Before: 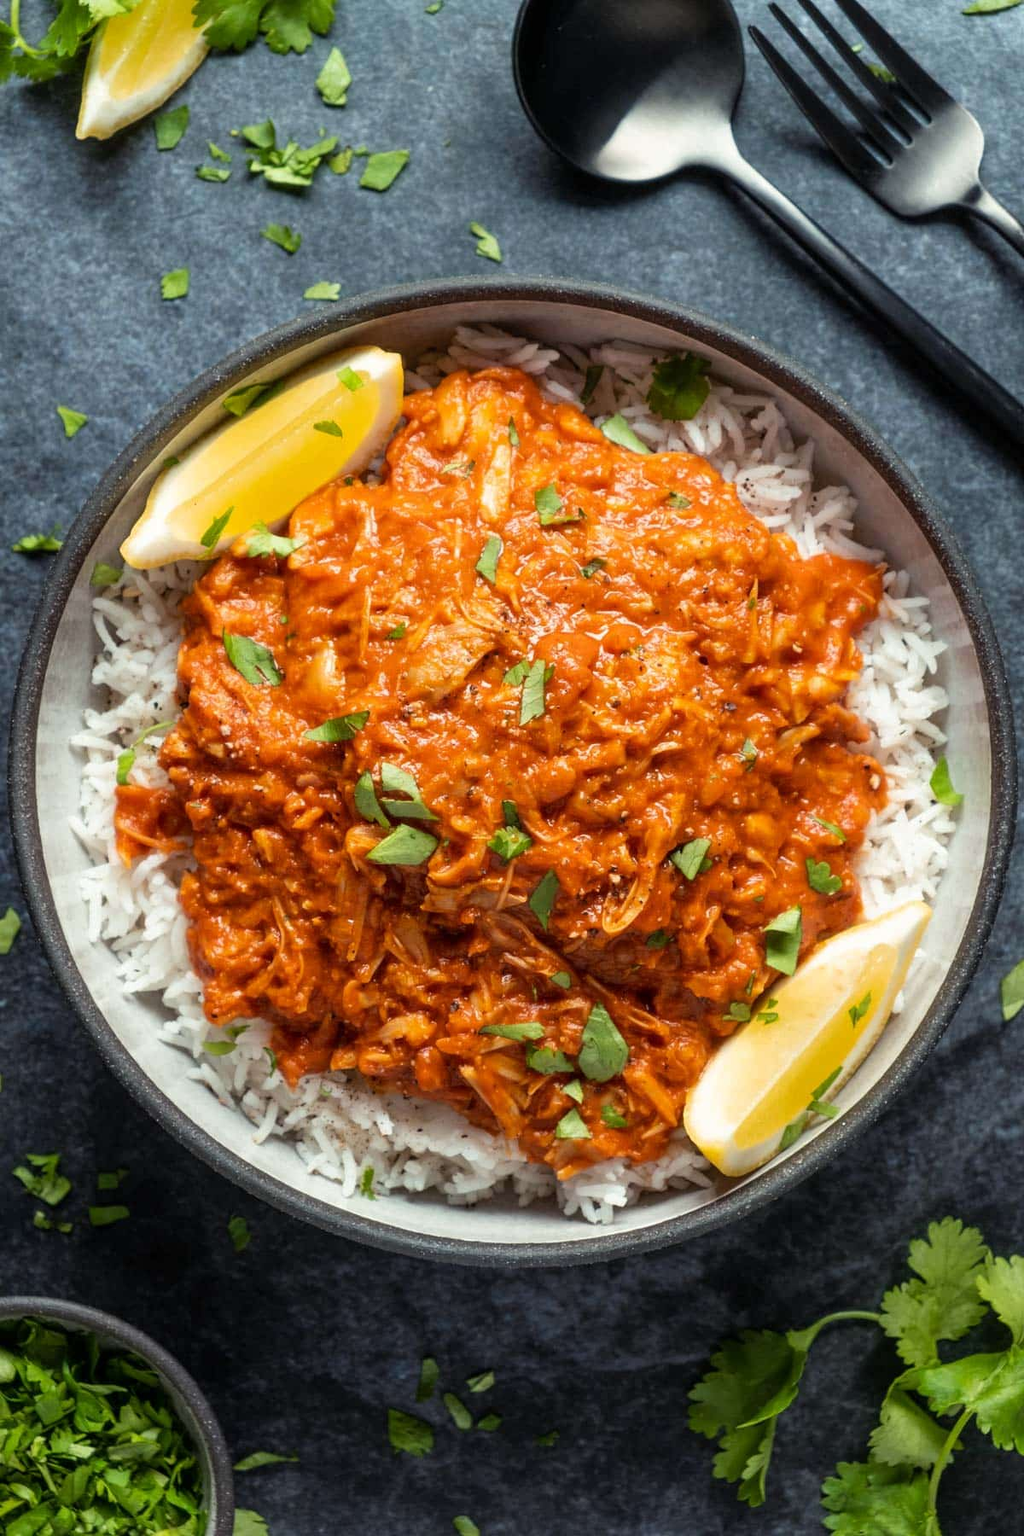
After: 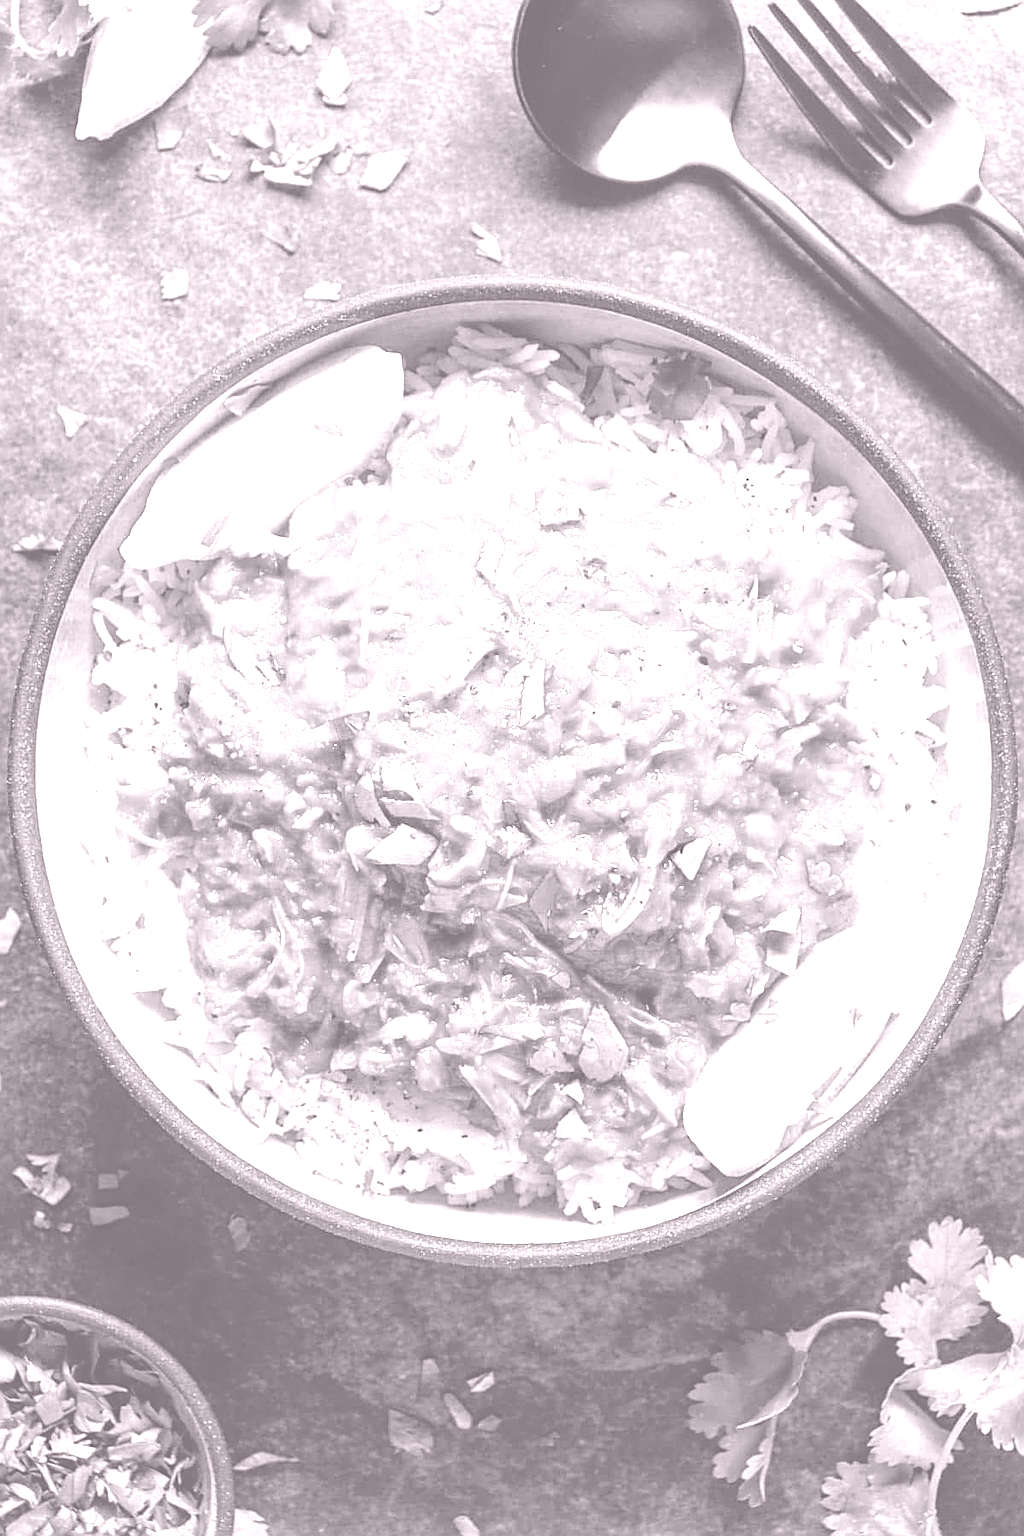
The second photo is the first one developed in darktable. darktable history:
tone equalizer: on, module defaults
colorize: hue 25.2°, saturation 83%, source mix 82%, lightness 79%, version 1
sharpen: amount 0.75
white balance: red 1.029, blue 0.92
